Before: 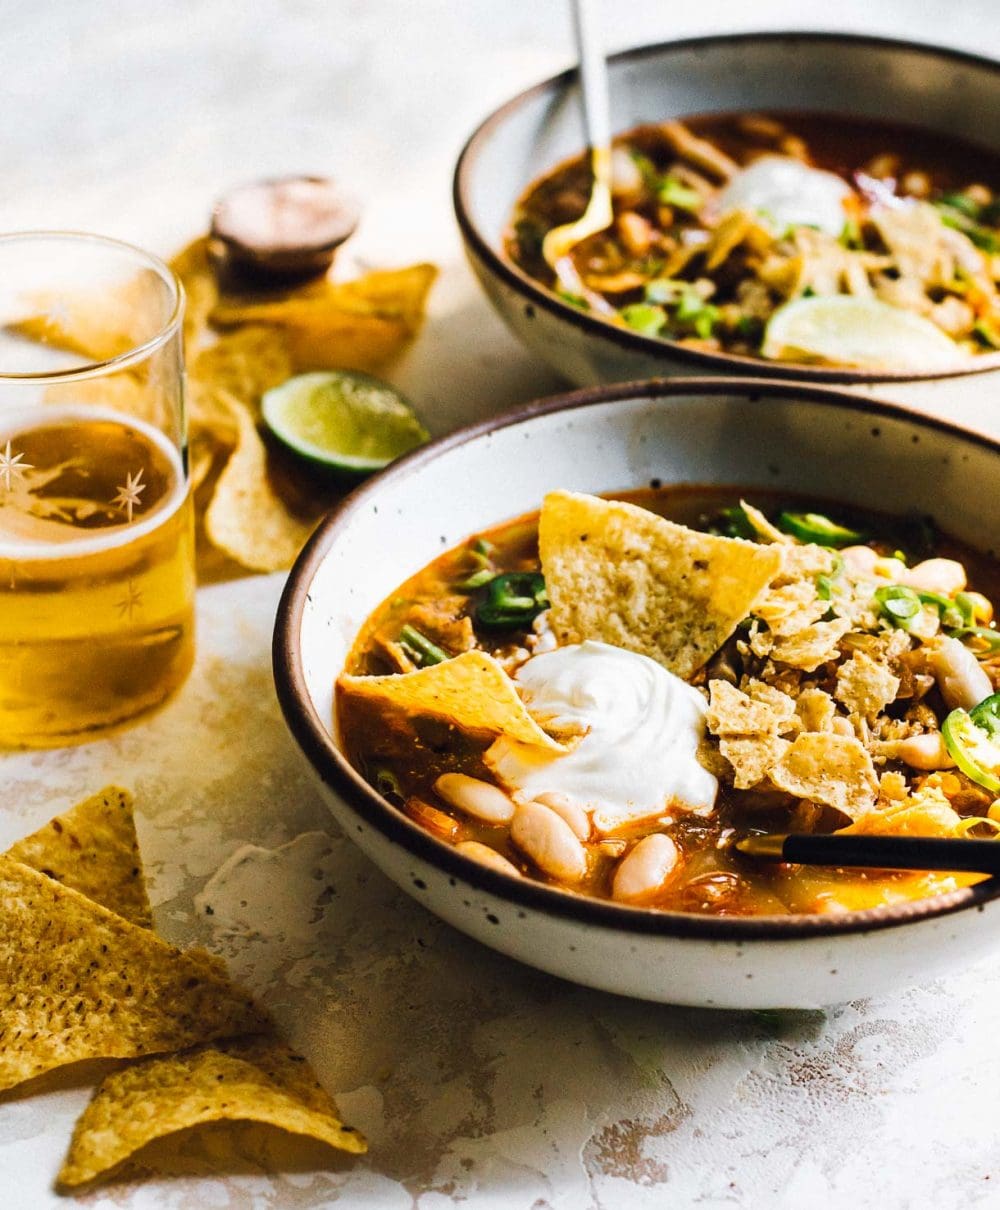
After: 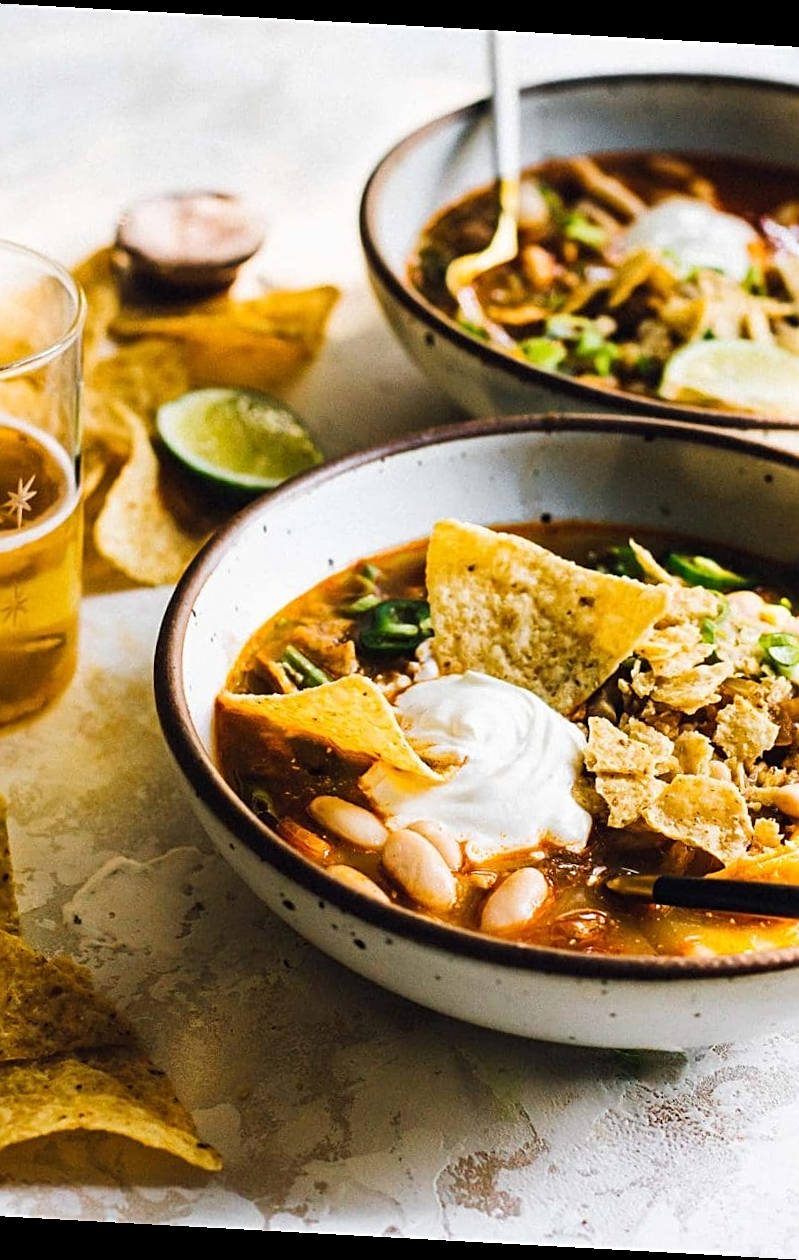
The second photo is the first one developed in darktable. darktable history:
sharpen: radius 2.172, amount 0.382, threshold 0.099
crop and rotate: angle -3.11°, left 13.933%, top 0.042%, right 10.958%, bottom 0.08%
